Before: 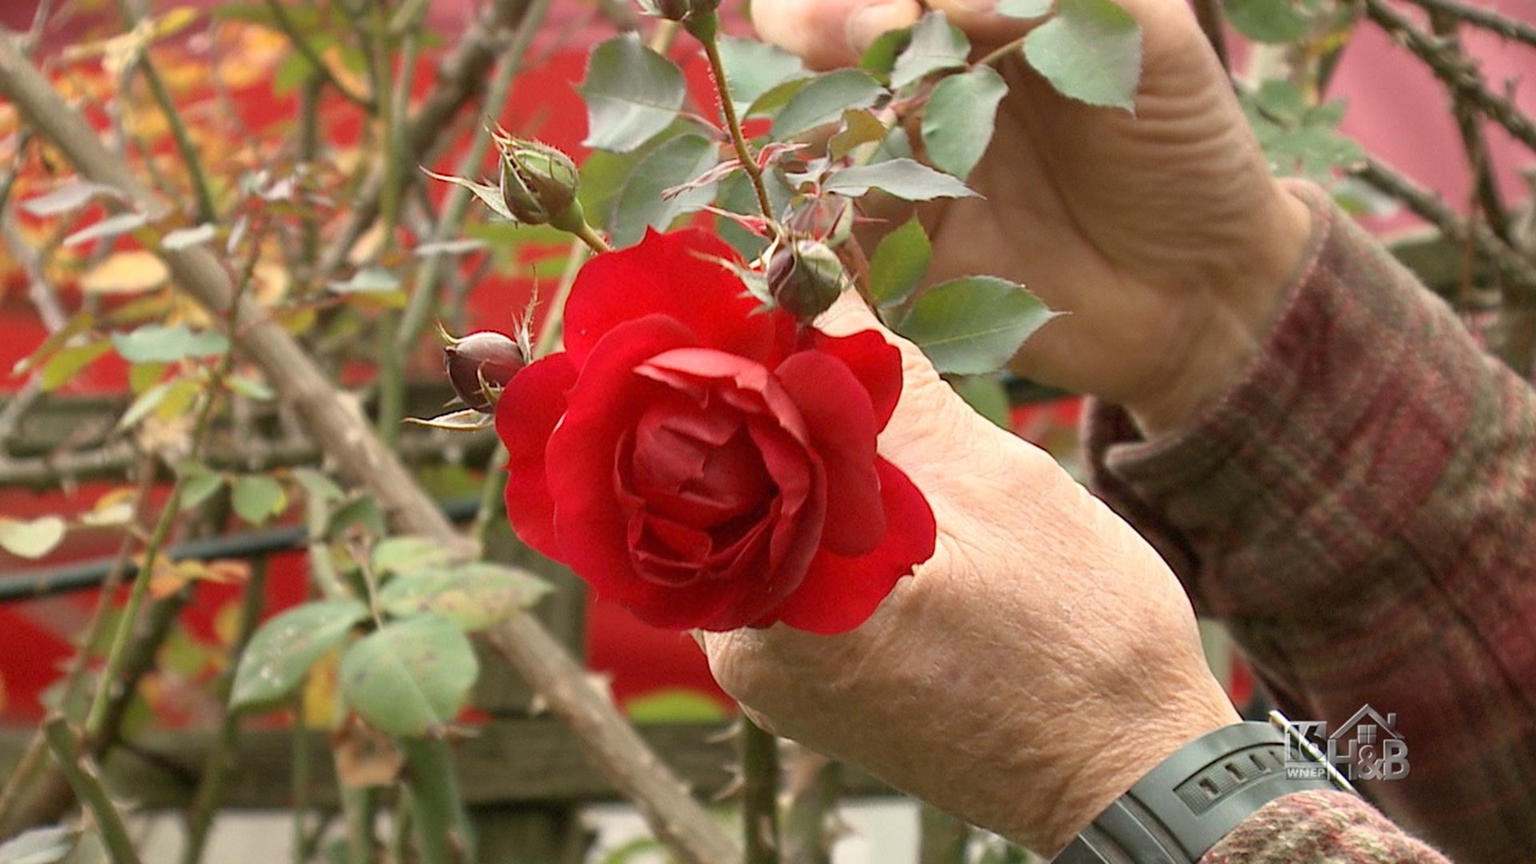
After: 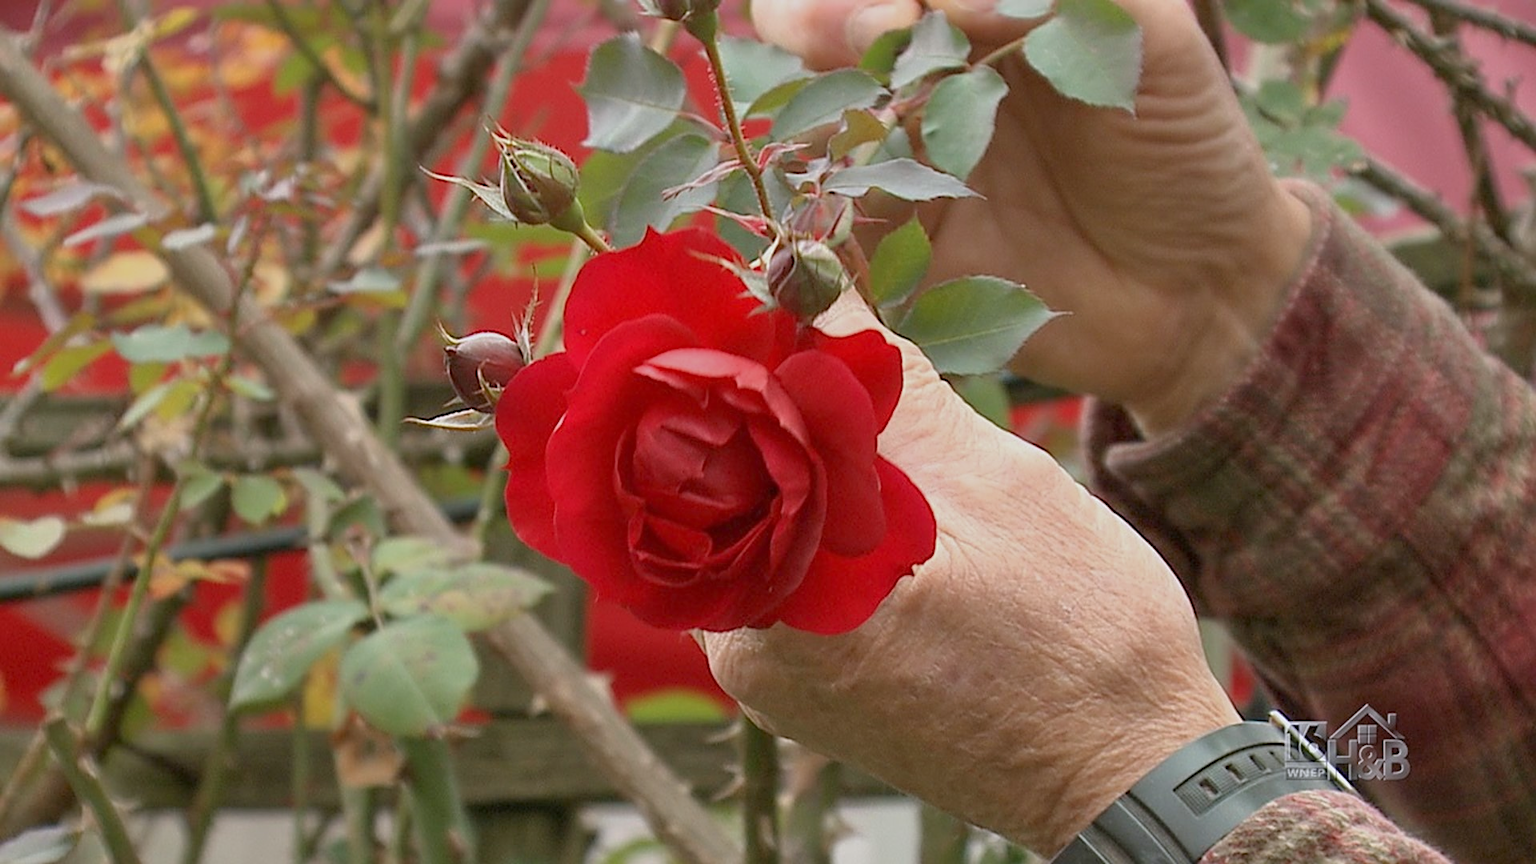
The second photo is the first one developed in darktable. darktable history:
sharpen: amount 0.478
white balance: red 0.984, blue 1.059
tone equalizer: -8 EV 0.25 EV, -7 EV 0.417 EV, -6 EV 0.417 EV, -5 EV 0.25 EV, -3 EV -0.25 EV, -2 EV -0.417 EV, -1 EV -0.417 EV, +0 EV -0.25 EV, edges refinement/feathering 500, mask exposure compensation -1.57 EV, preserve details guided filter
